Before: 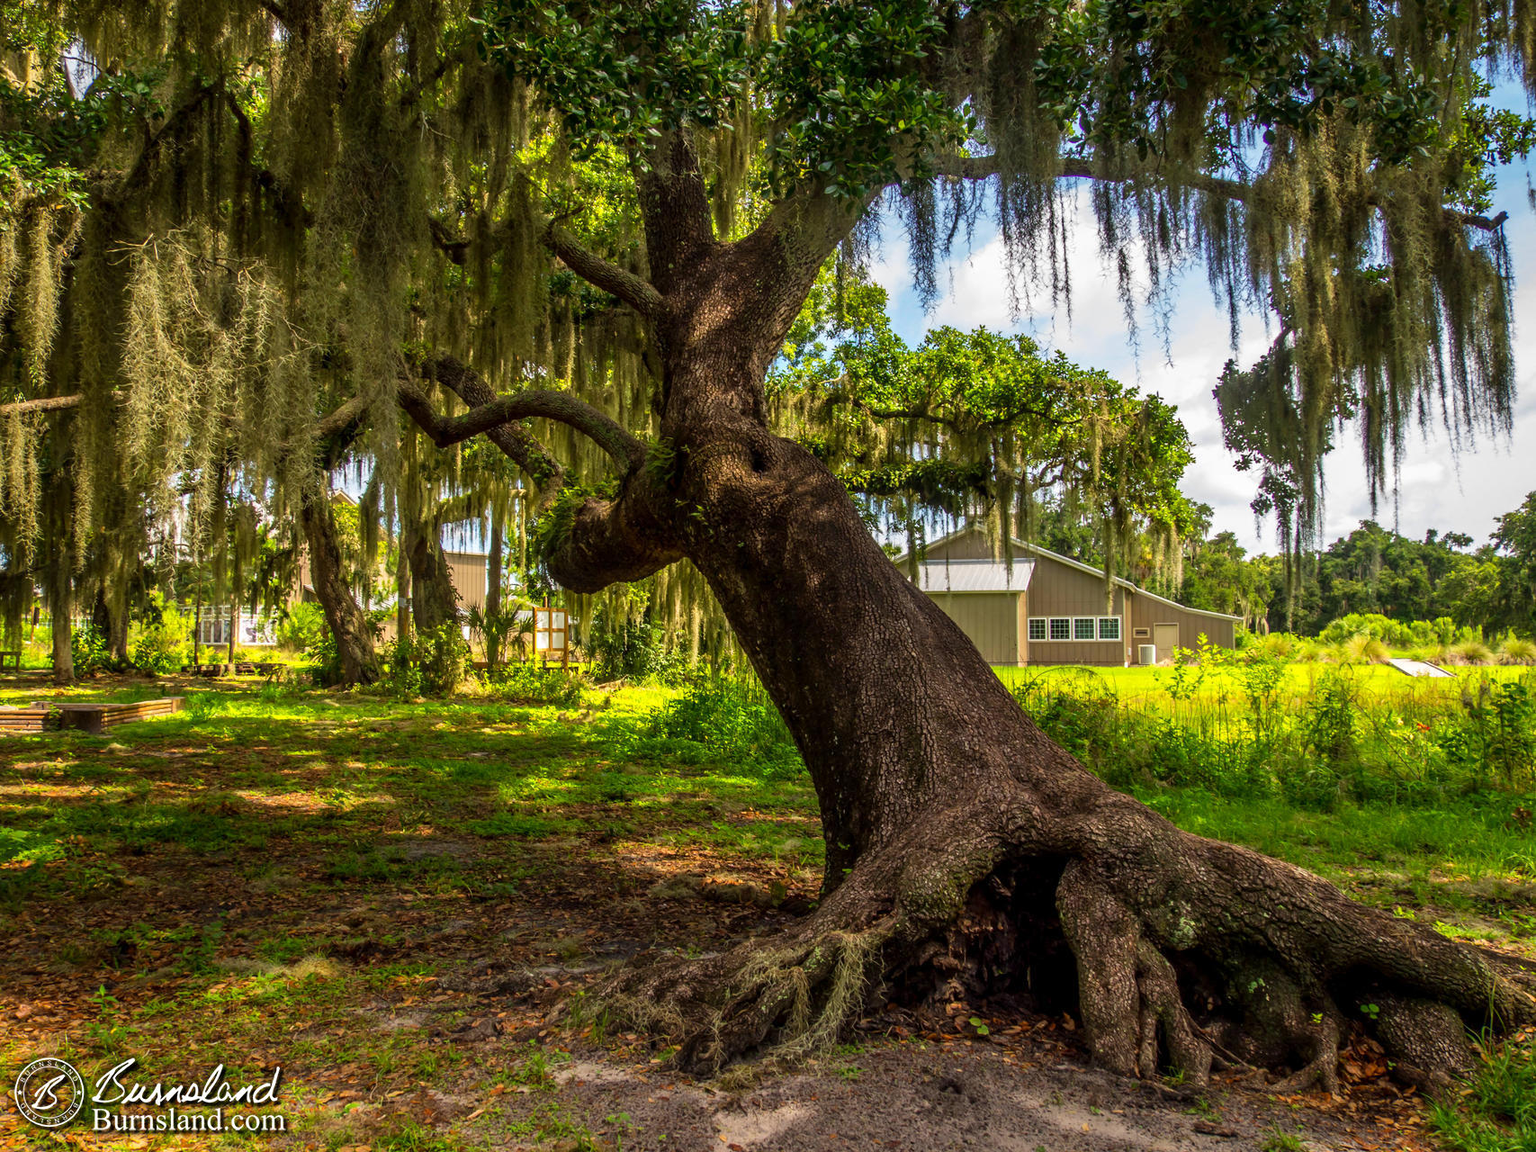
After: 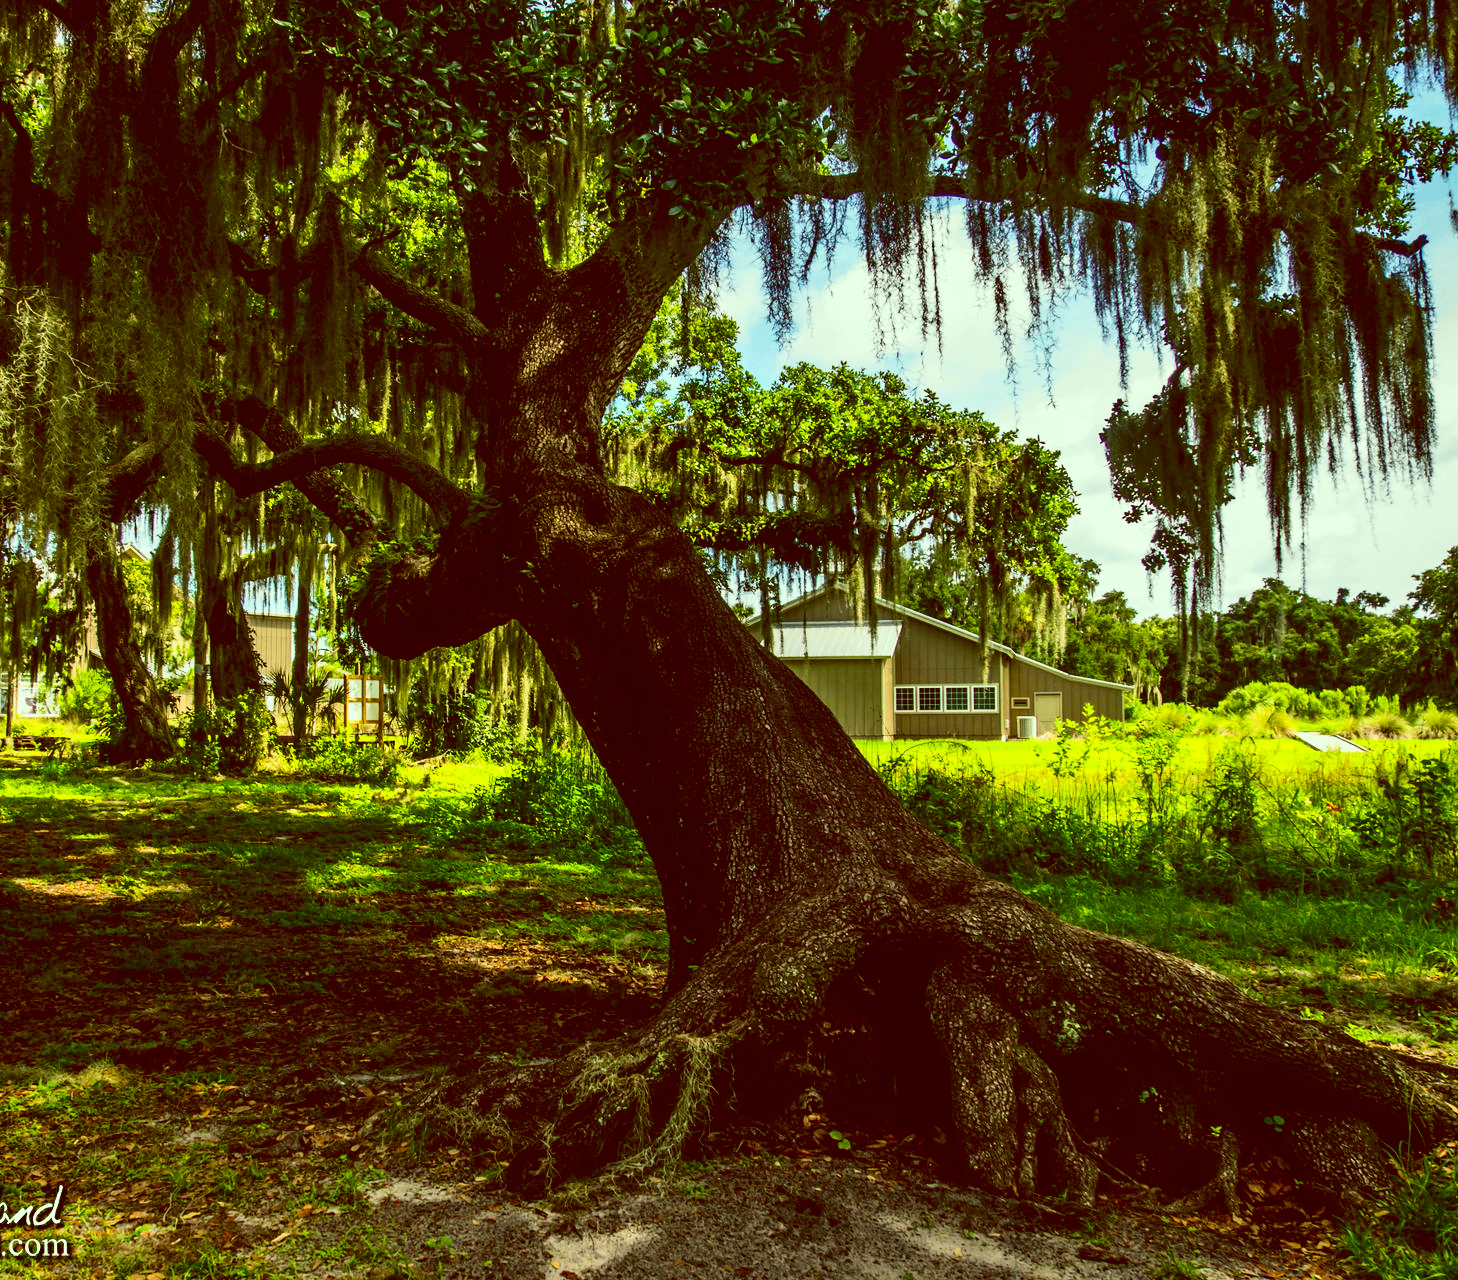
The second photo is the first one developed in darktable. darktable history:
color balance: lift [1, 1.015, 0.987, 0.985], gamma [1, 0.959, 1.042, 0.958], gain [0.927, 0.938, 1.072, 0.928], contrast 1.5%
contrast brightness saturation: contrast 0.28
crop and rotate: left 14.584%
